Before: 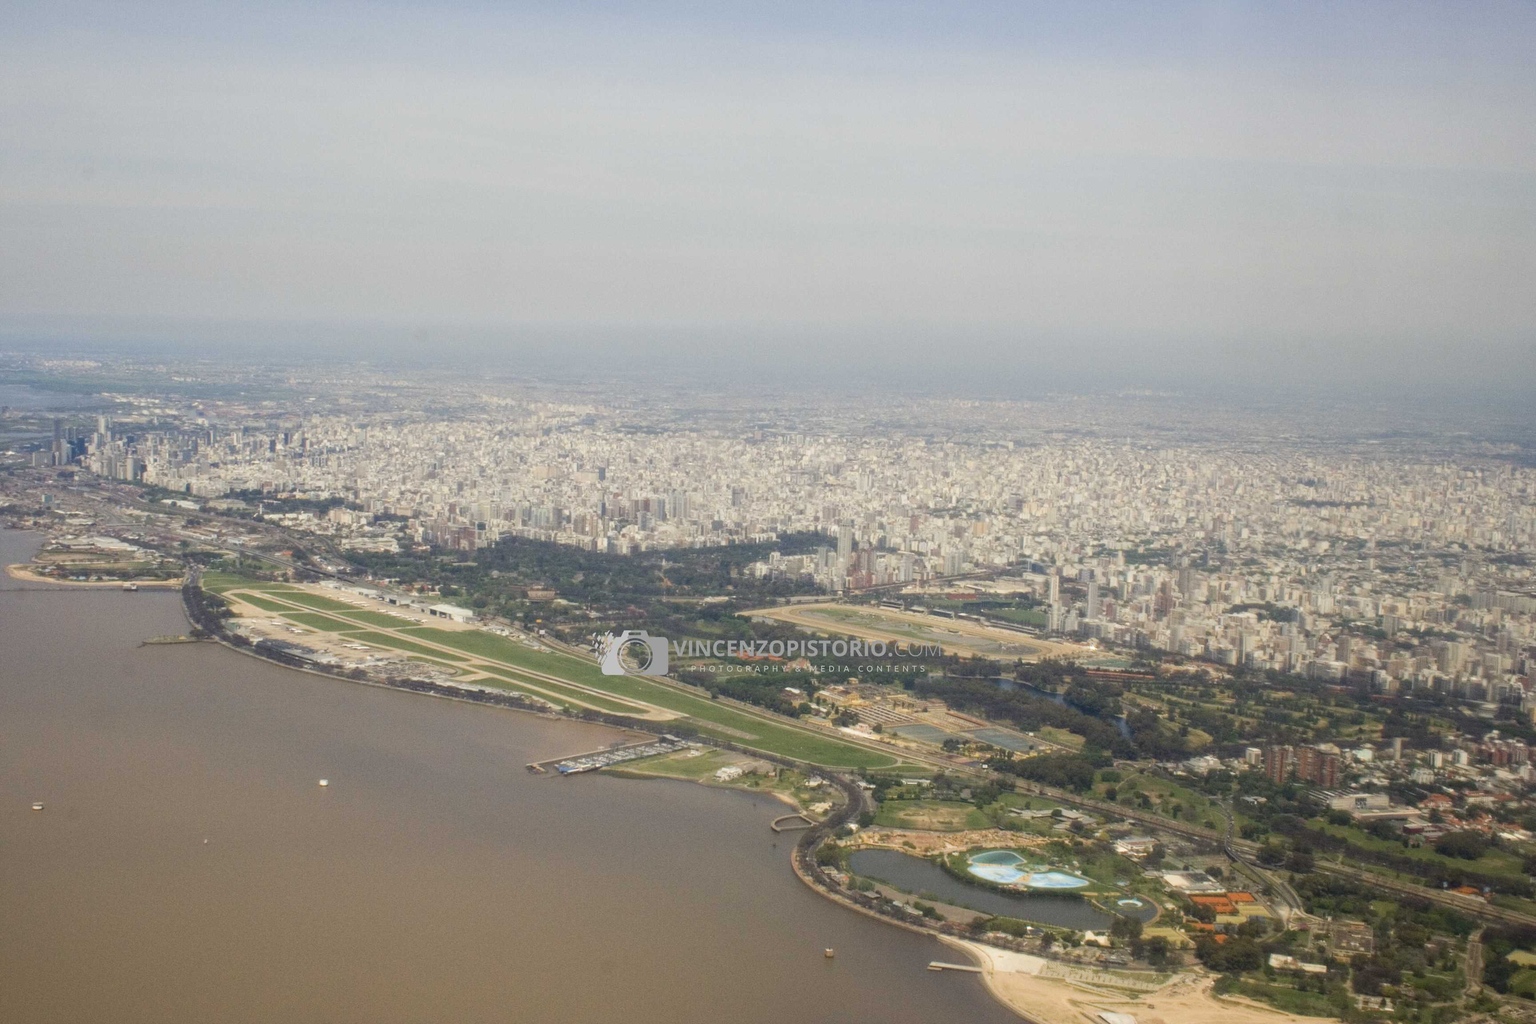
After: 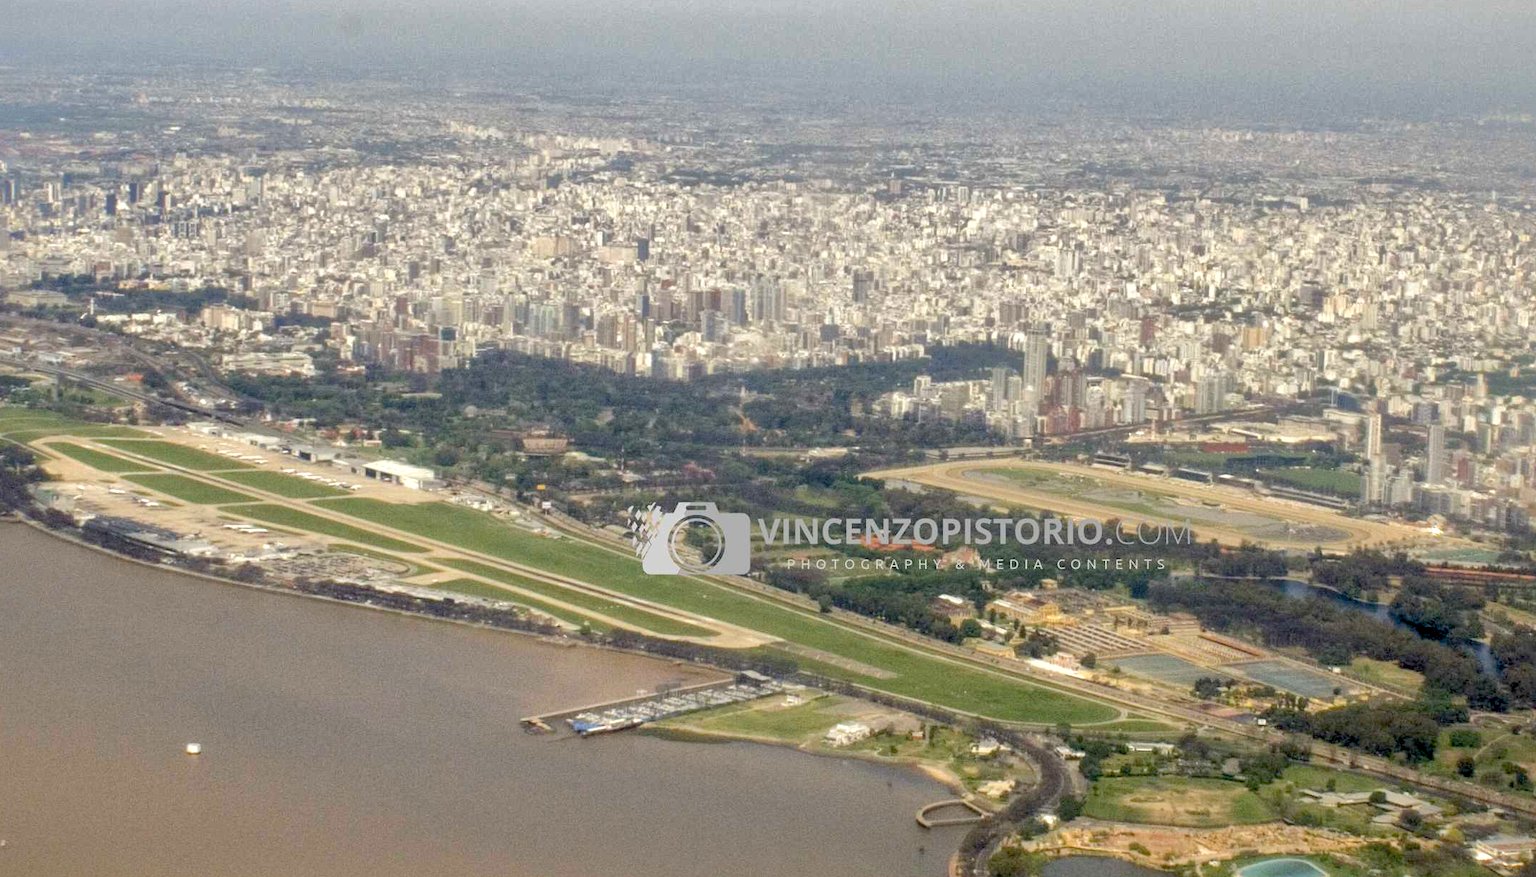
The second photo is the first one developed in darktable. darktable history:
exposure: black level correction 0.032, exposure 0.328 EV, compensate highlight preservation false
shadows and highlights: shadows 39.8, highlights -59.86
crop: left 13.293%, top 31.249%, right 24.795%, bottom 15.678%
levels: levels [0.016, 0.484, 0.953]
